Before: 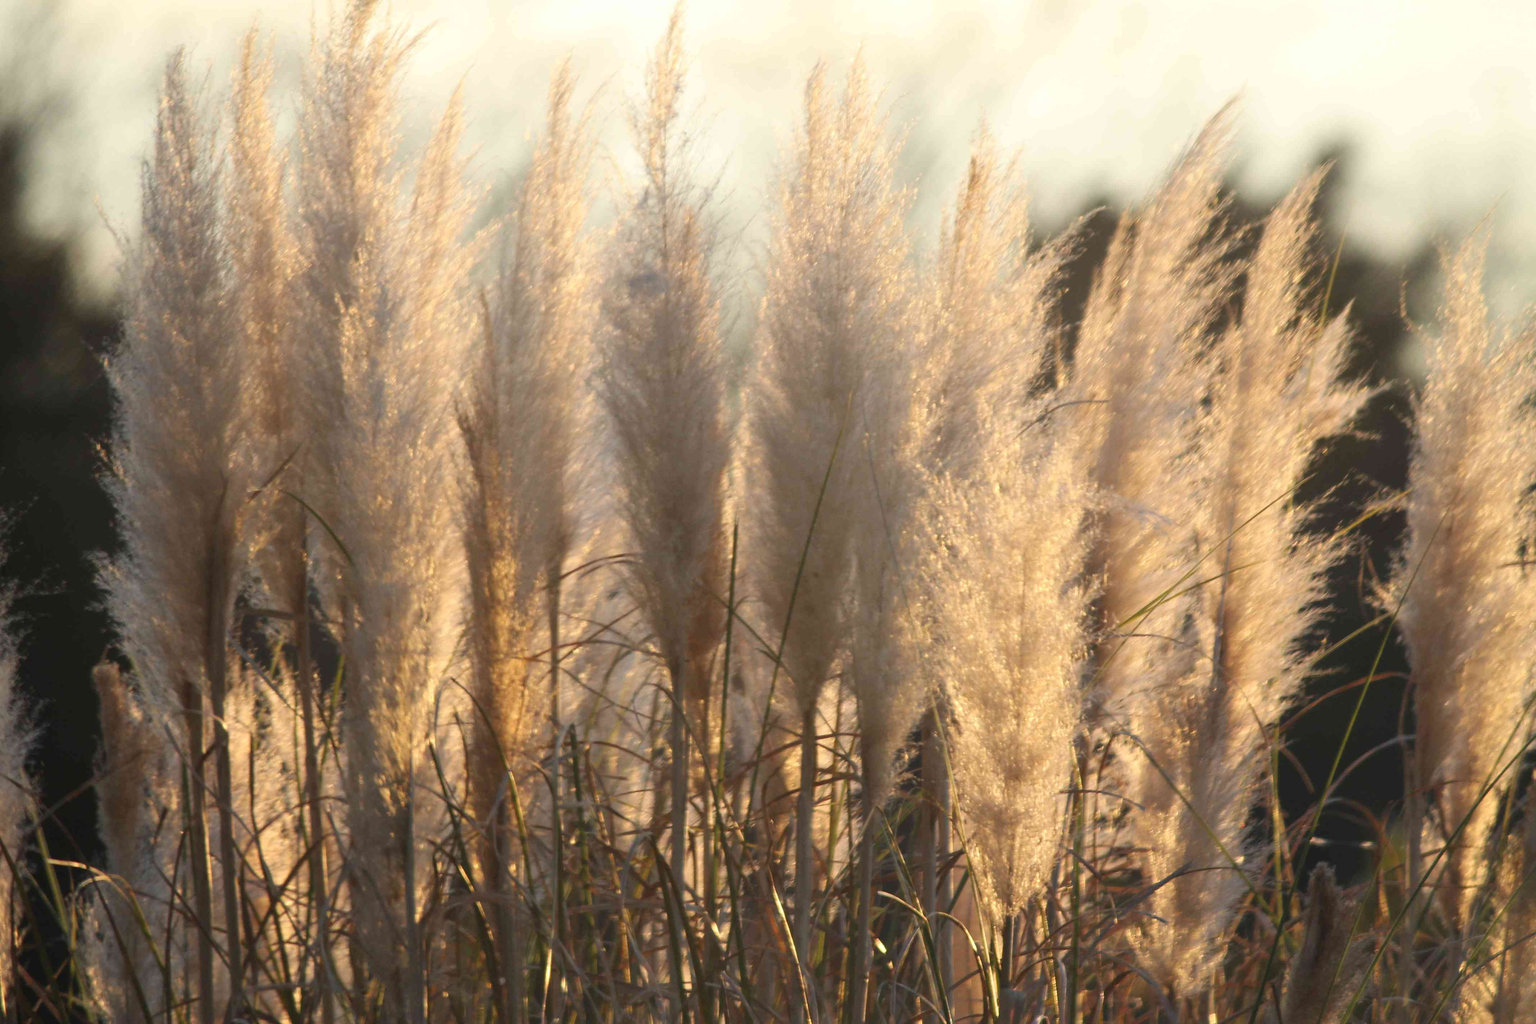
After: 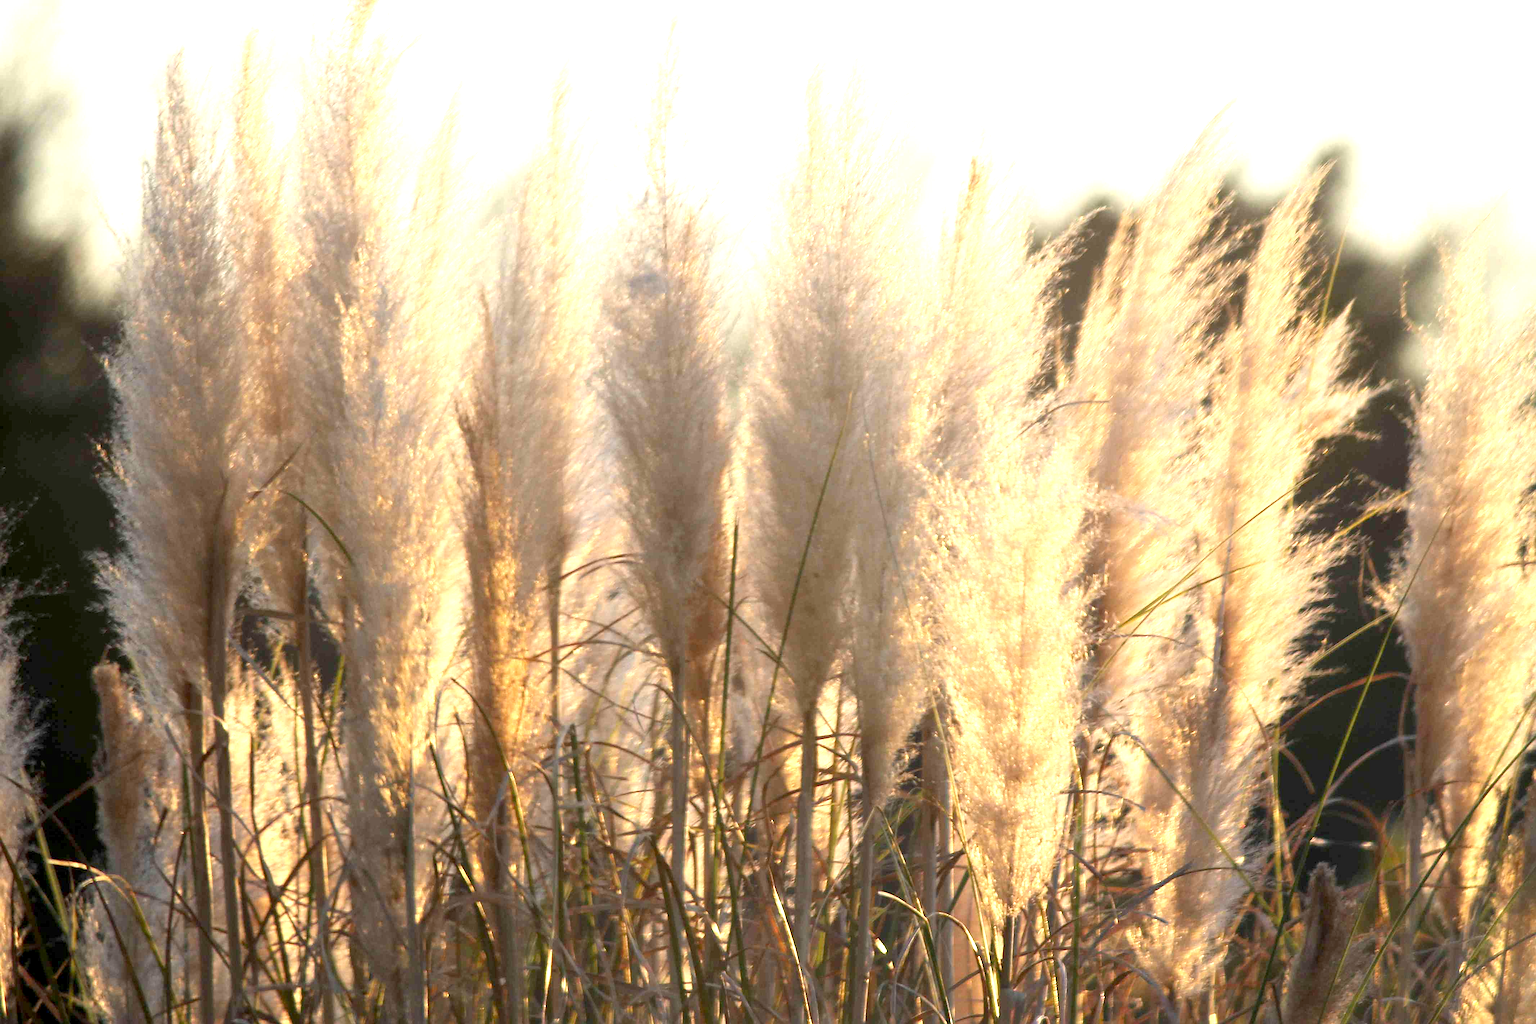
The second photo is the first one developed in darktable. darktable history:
sharpen: on, module defaults
exposure: black level correction 0.008, exposure 0.978 EV, compensate highlight preservation false
